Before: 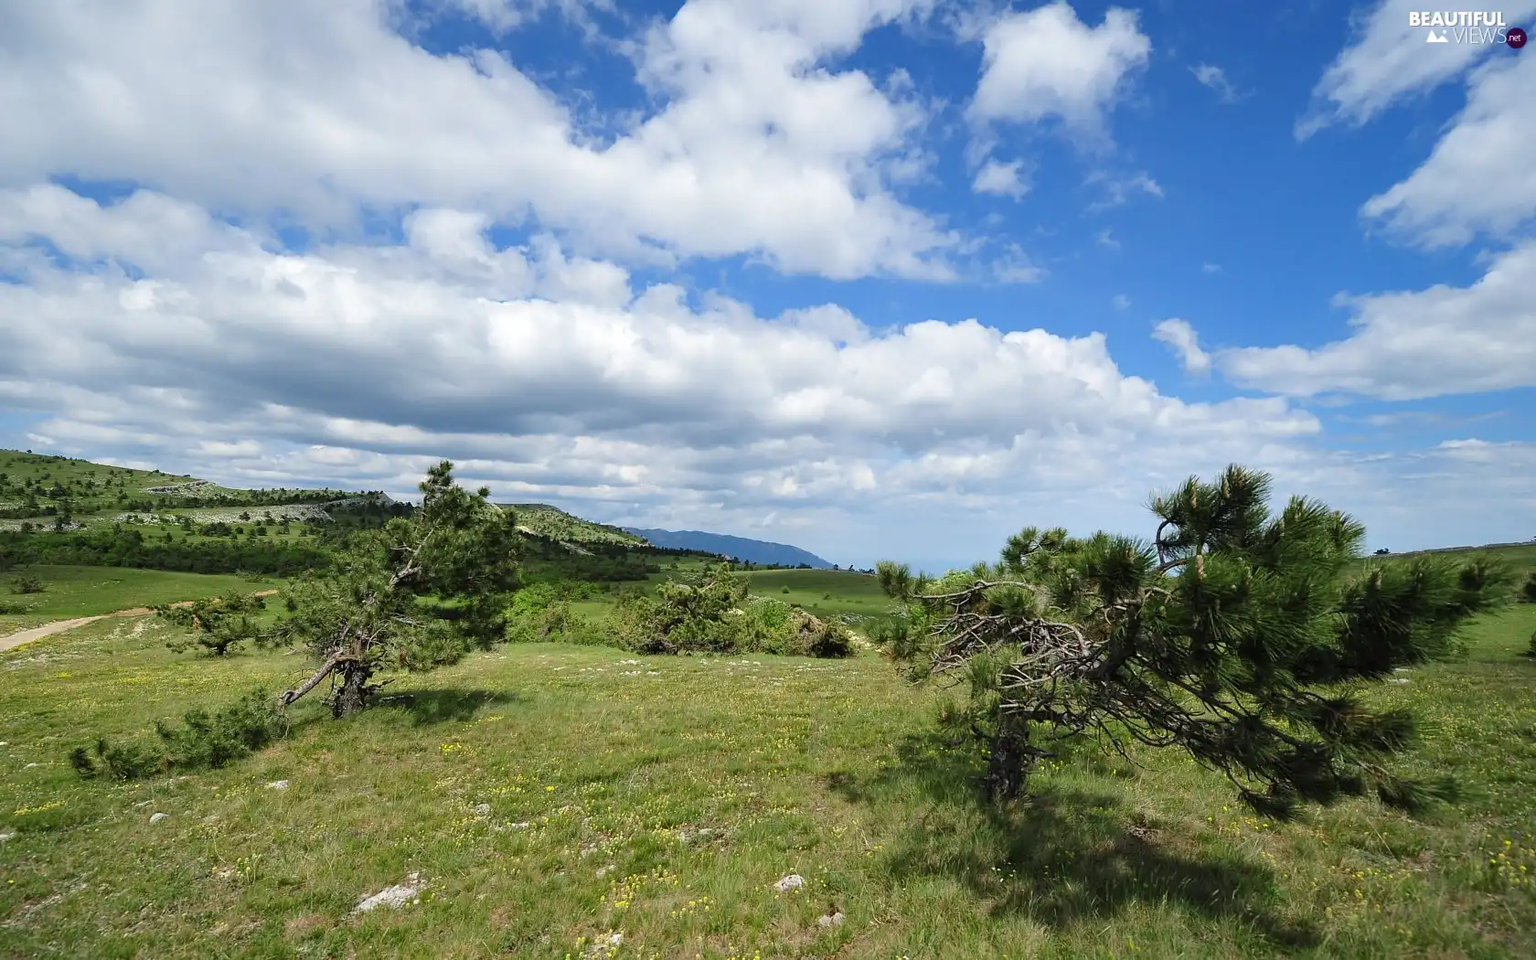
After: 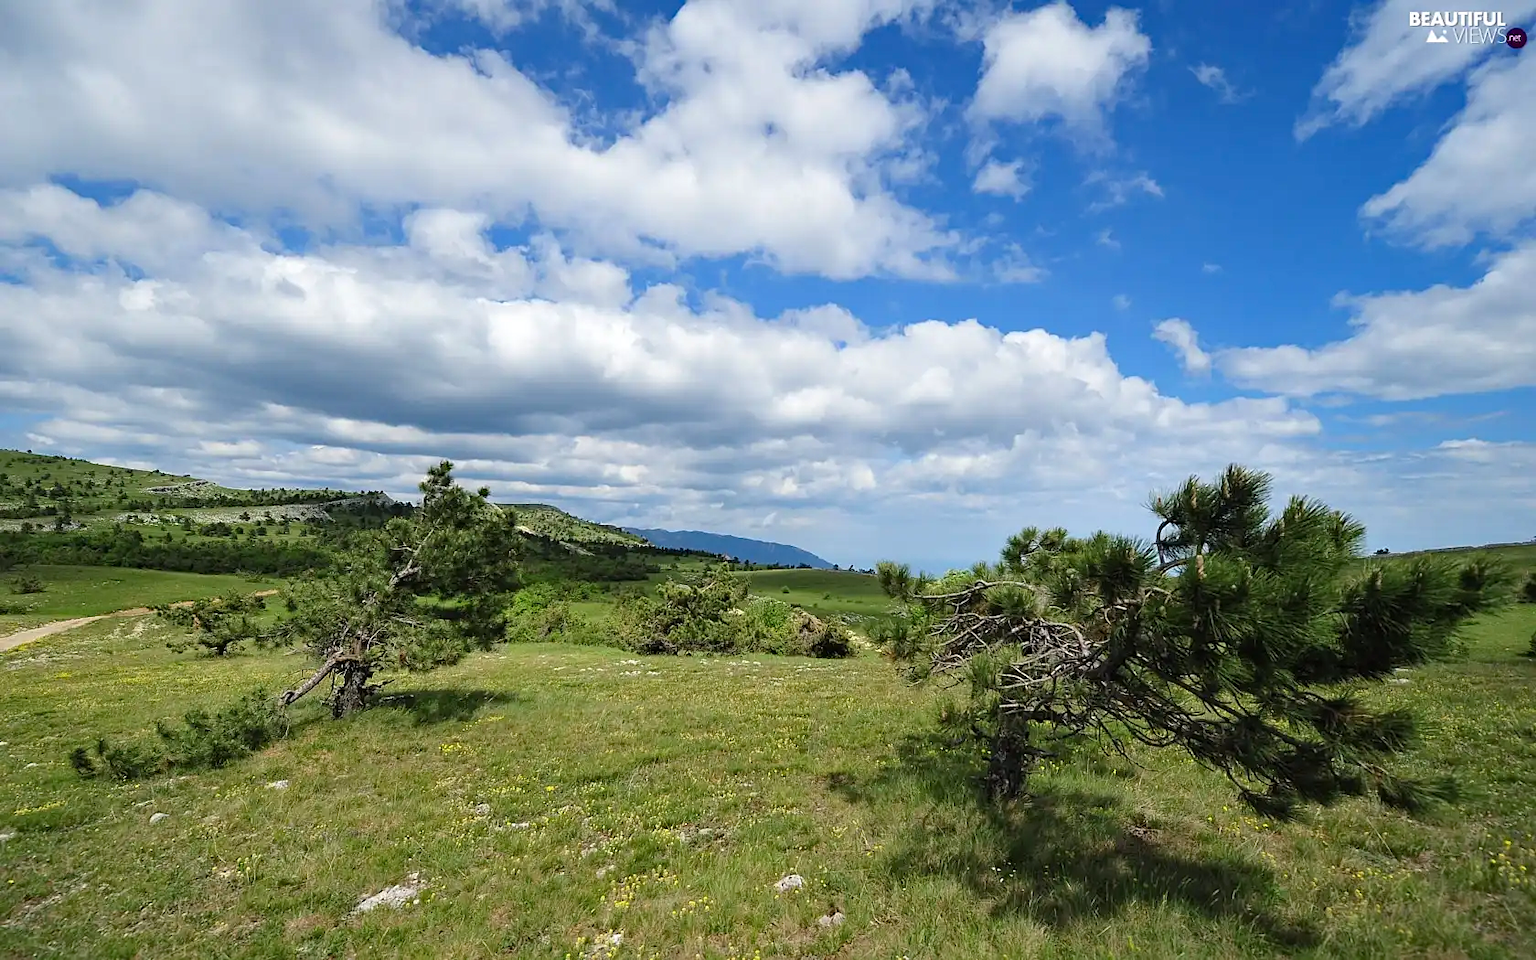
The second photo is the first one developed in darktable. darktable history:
sharpen: amount 0.201
haze removal: adaptive false
